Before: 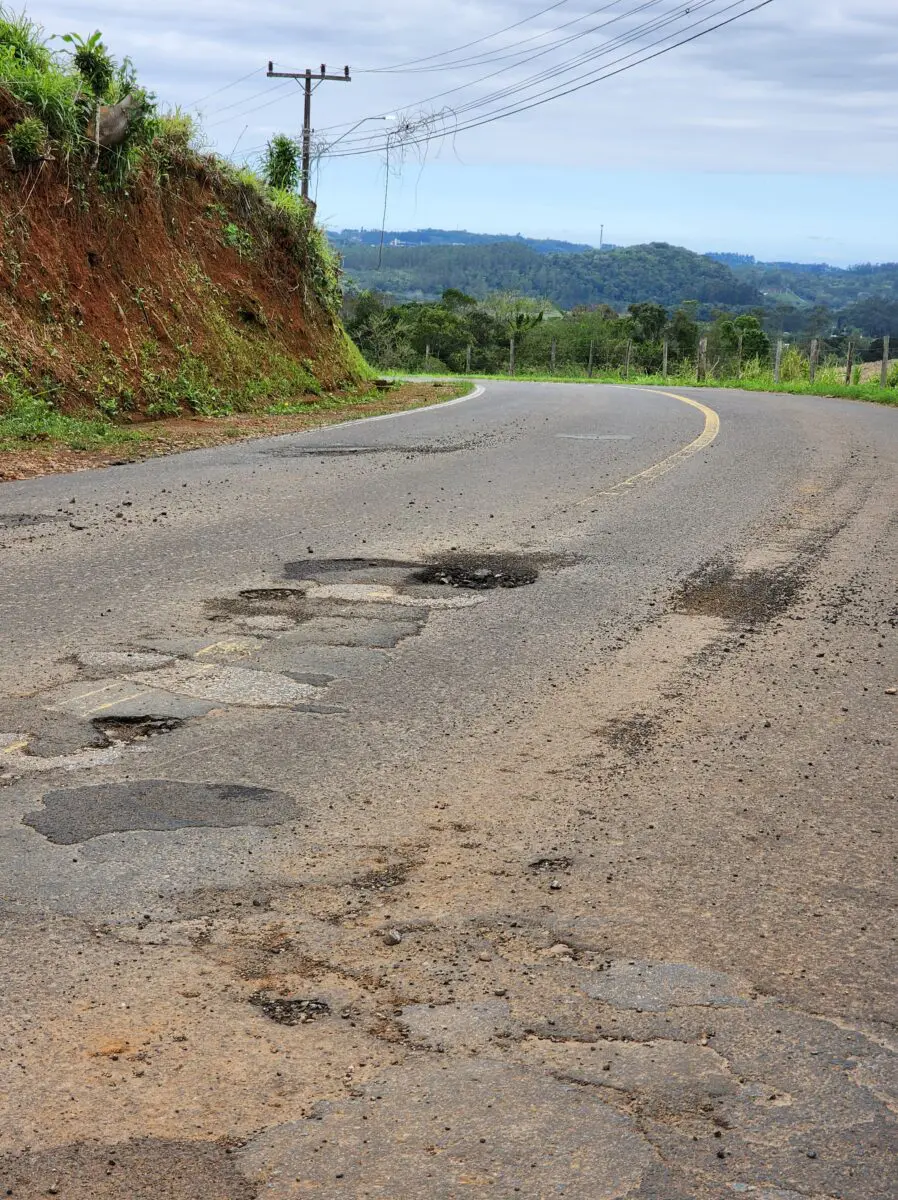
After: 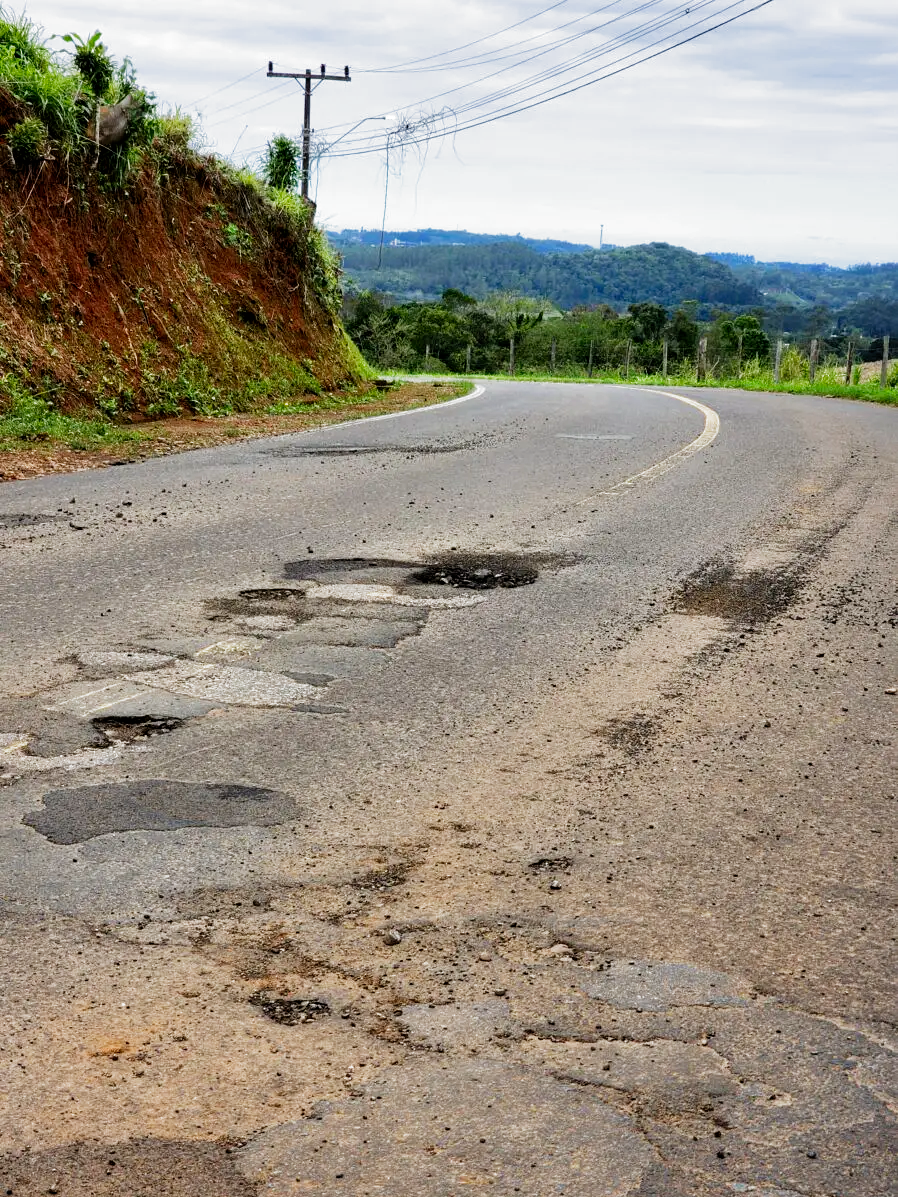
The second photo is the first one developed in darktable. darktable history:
crop: top 0.05%, bottom 0.098%
filmic rgb: black relative exposure -8.2 EV, white relative exposure 2.2 EV, threshold 3 EV, hardness 7.11, latitude 75%, contrast 1.325, highlights saturation mix -2%, shadows ↔ highlights balance 30%, preserve chrominance no, color science v5 (2021), contrast in shadows safe, contrast in highlights safe, enable highlight reconstruction true
